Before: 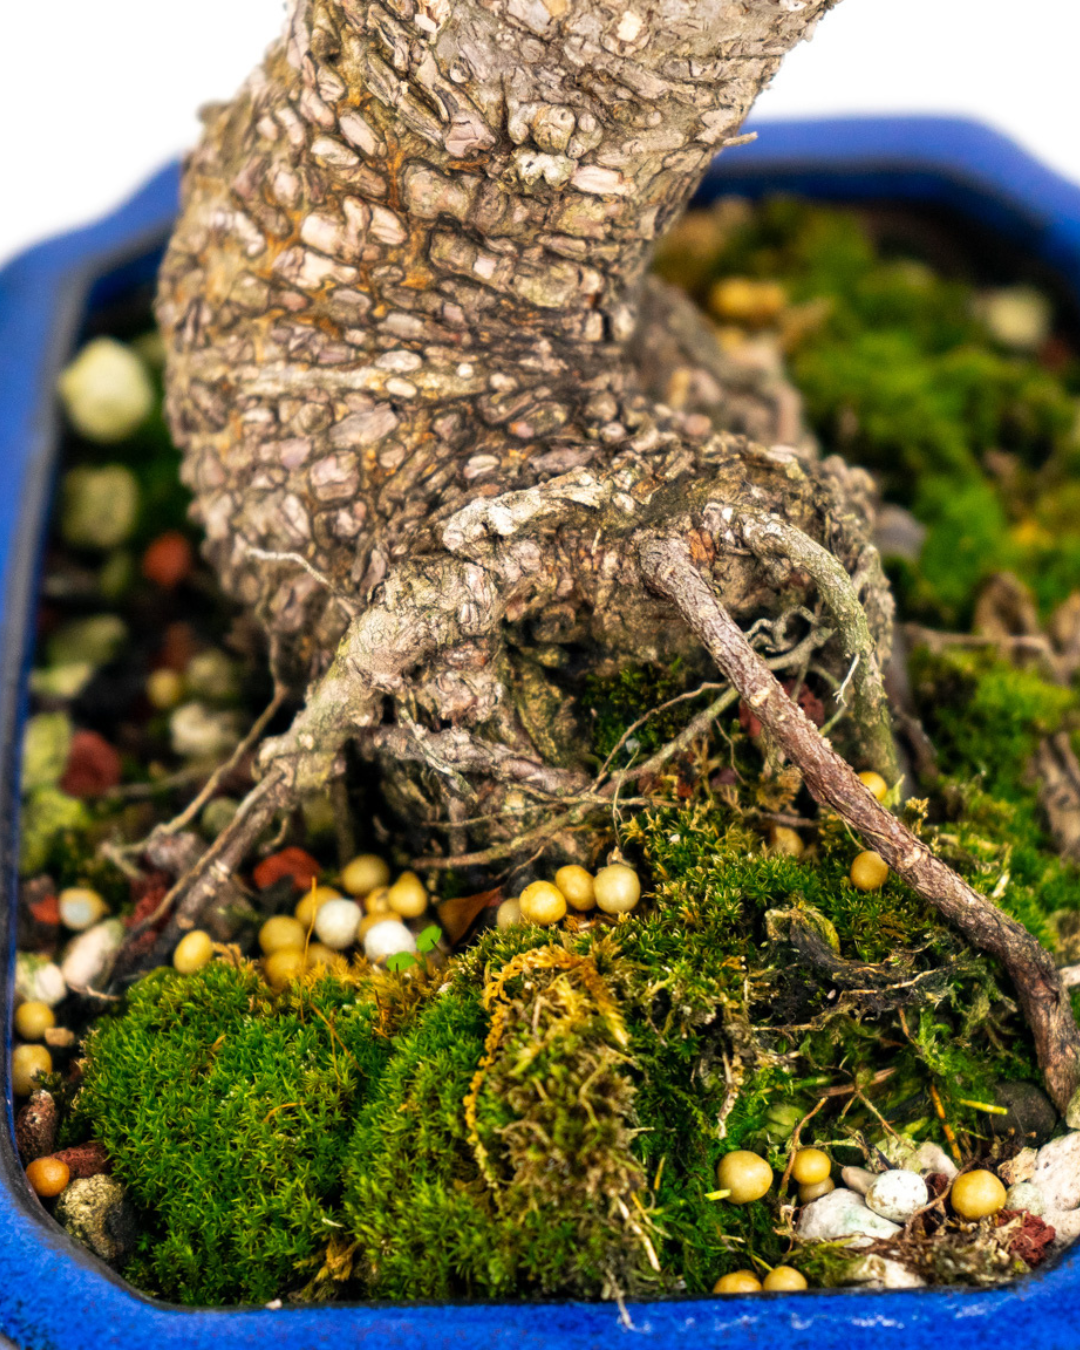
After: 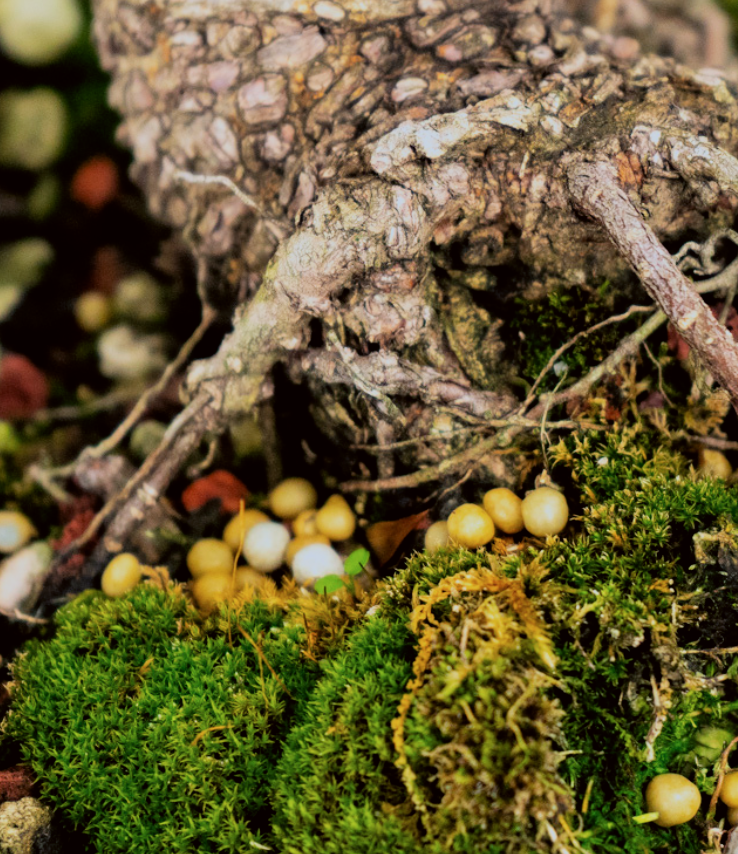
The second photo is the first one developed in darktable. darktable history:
crop: left 6.754%, top 27.978%, right 24.165%, bottom 8.713%
color calibration: illuminant as shot in camera, x 0.358, y 0.373, temperature 4628.91 K
color correction: highlights a* -2.95, highlights b* -2.35, shadows a* 2, shadows b* 2.82
filmic rgb: black relative exposure -7.65 EV, white relative exposure 4.56 EV, threshold 3.03 EV, hardness 3.61, color science v6 (2022), enable highlight reconstruction true
